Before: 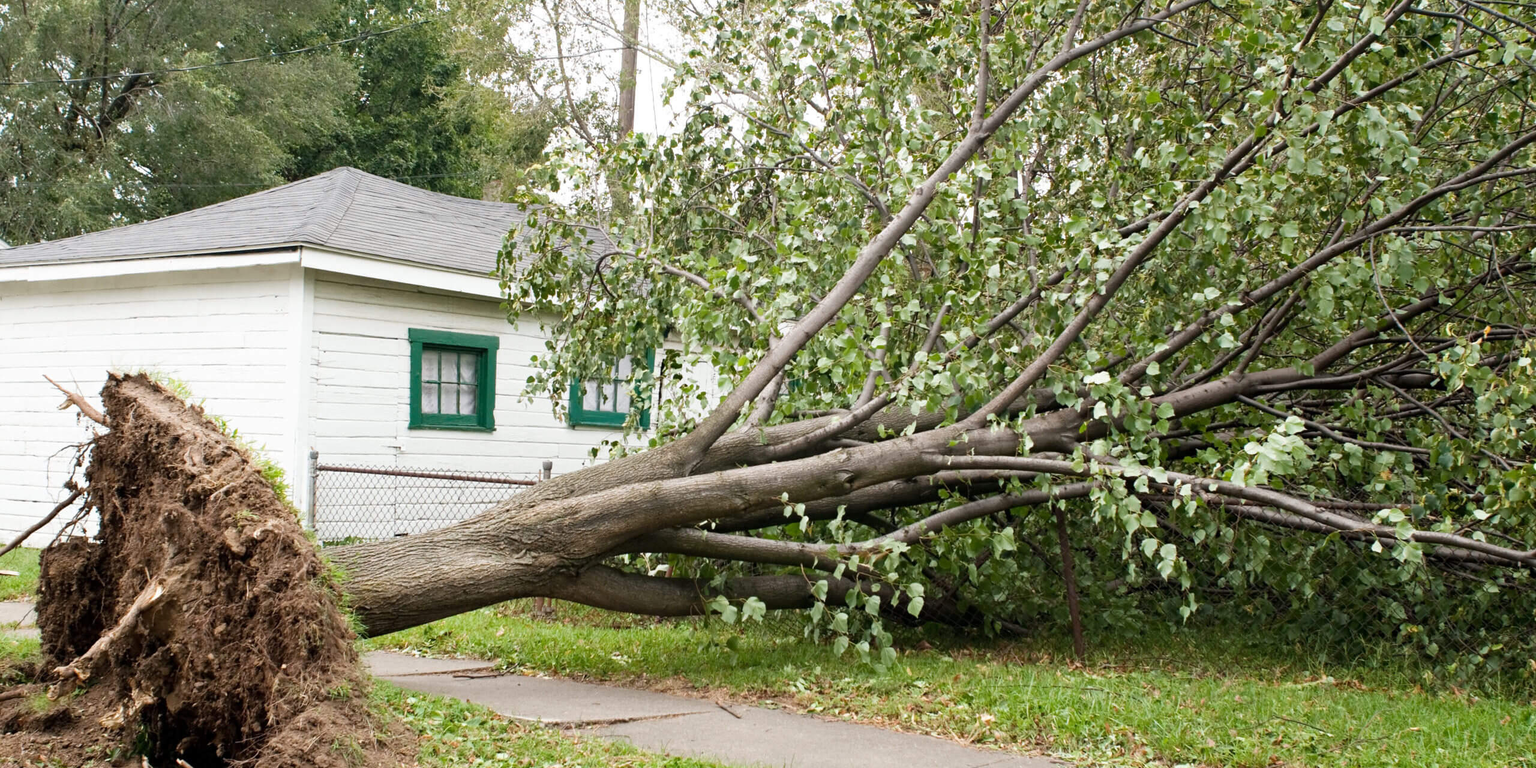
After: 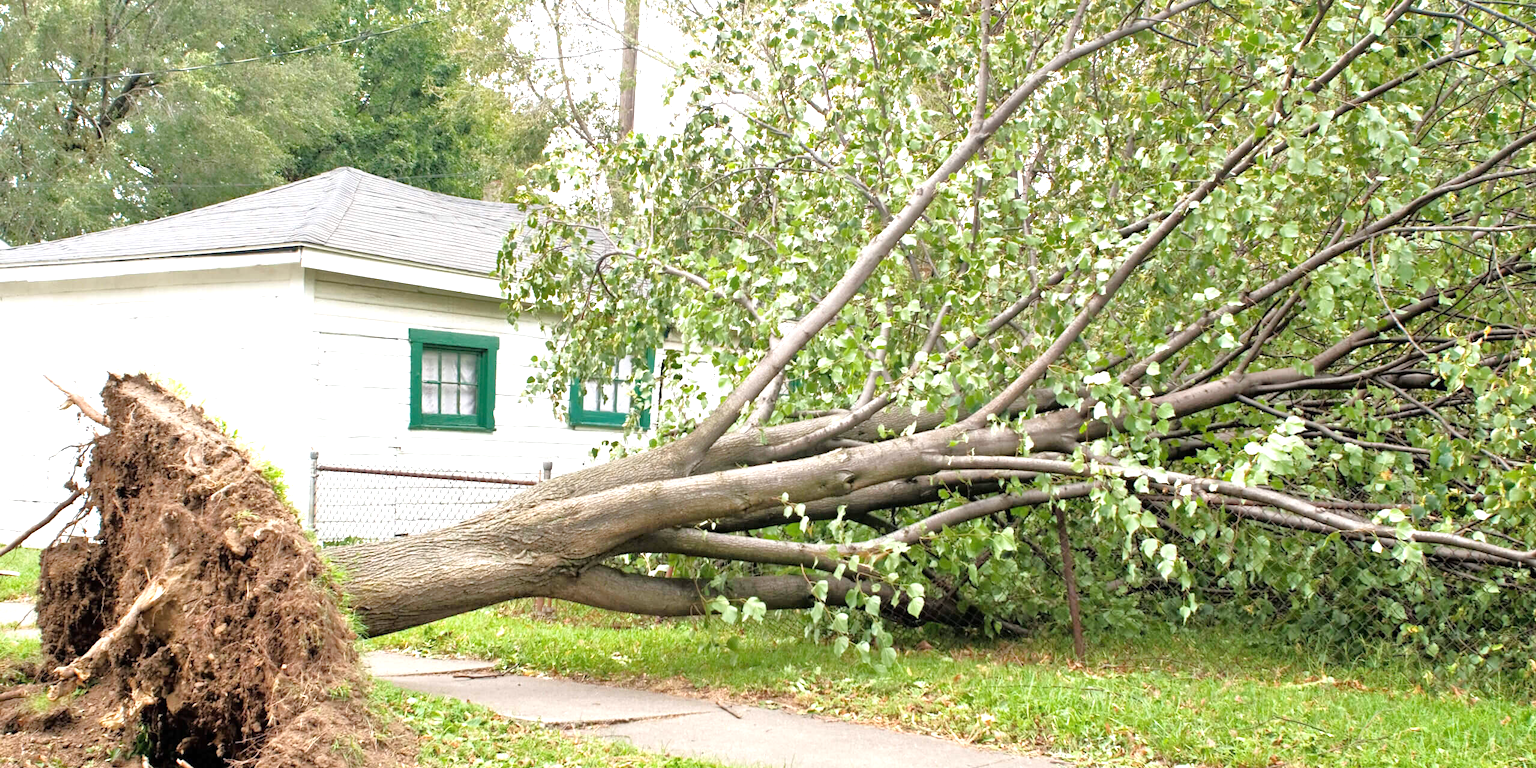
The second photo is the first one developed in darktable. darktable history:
exposure: black level correction 0, exposure 0.7 EV, compensate exposure bias true, compensate highlight preservation false
tone equalizer: -7 EV 0.15 EV, -6 EV 0.6 EV, -5 EV 1.15 EV, -4 EV 1.33 EV, -3 EV 1.15 EV, -2 EV 0.6 EV, -1 EV 0.15 EV, mask exposure compensation -0.5 EV
